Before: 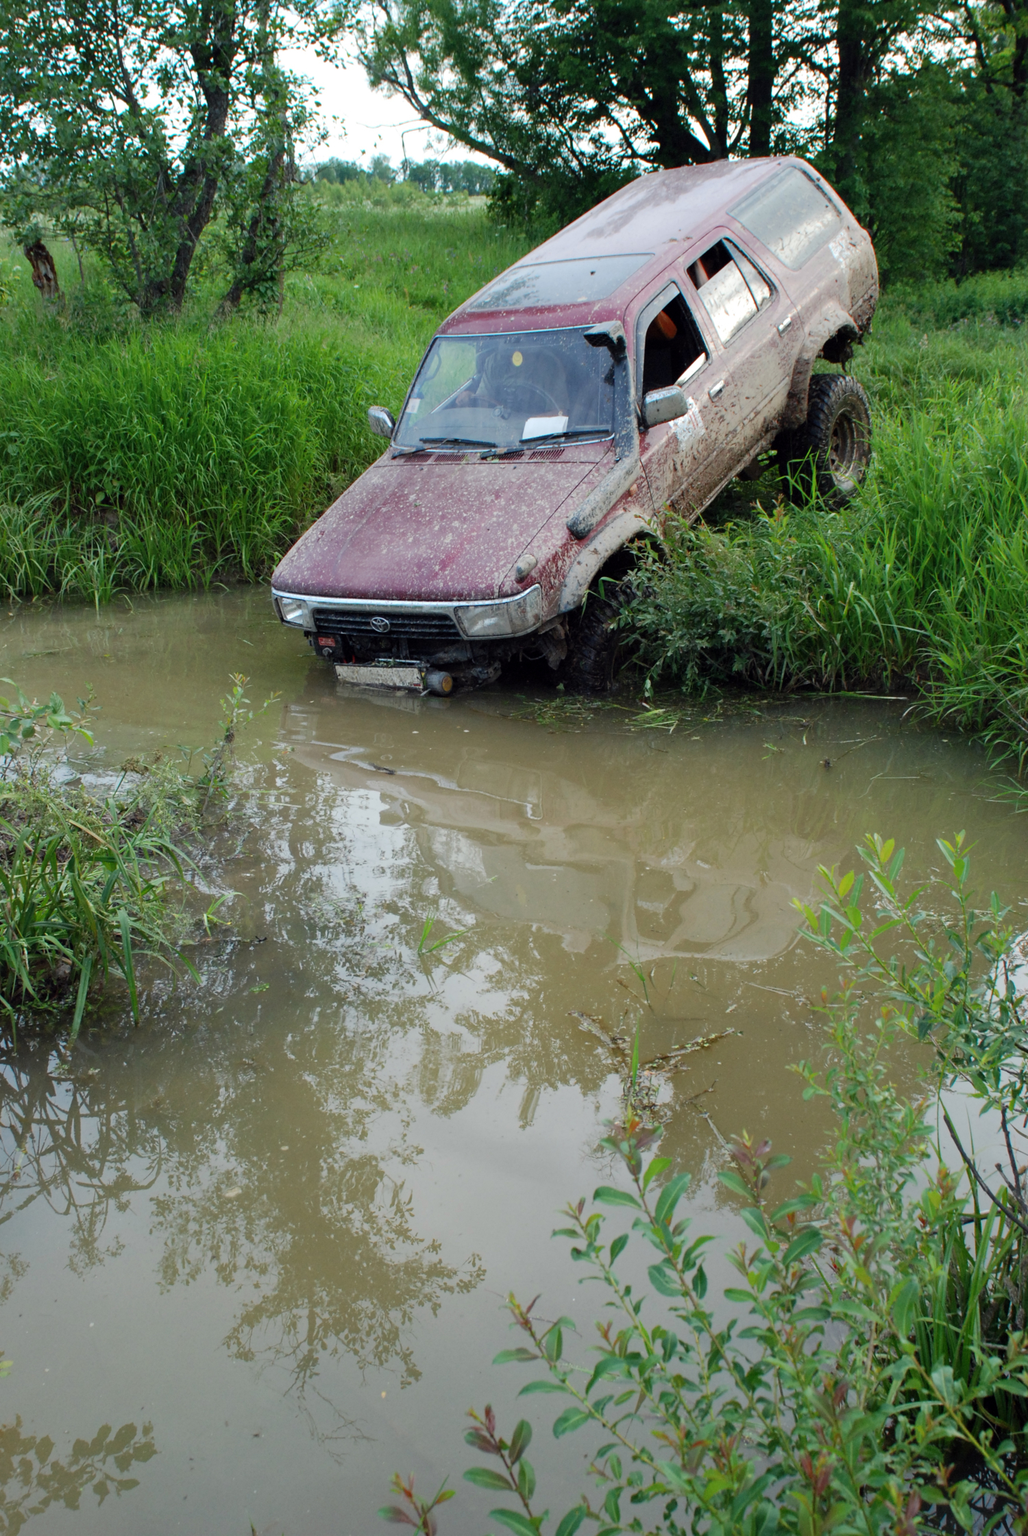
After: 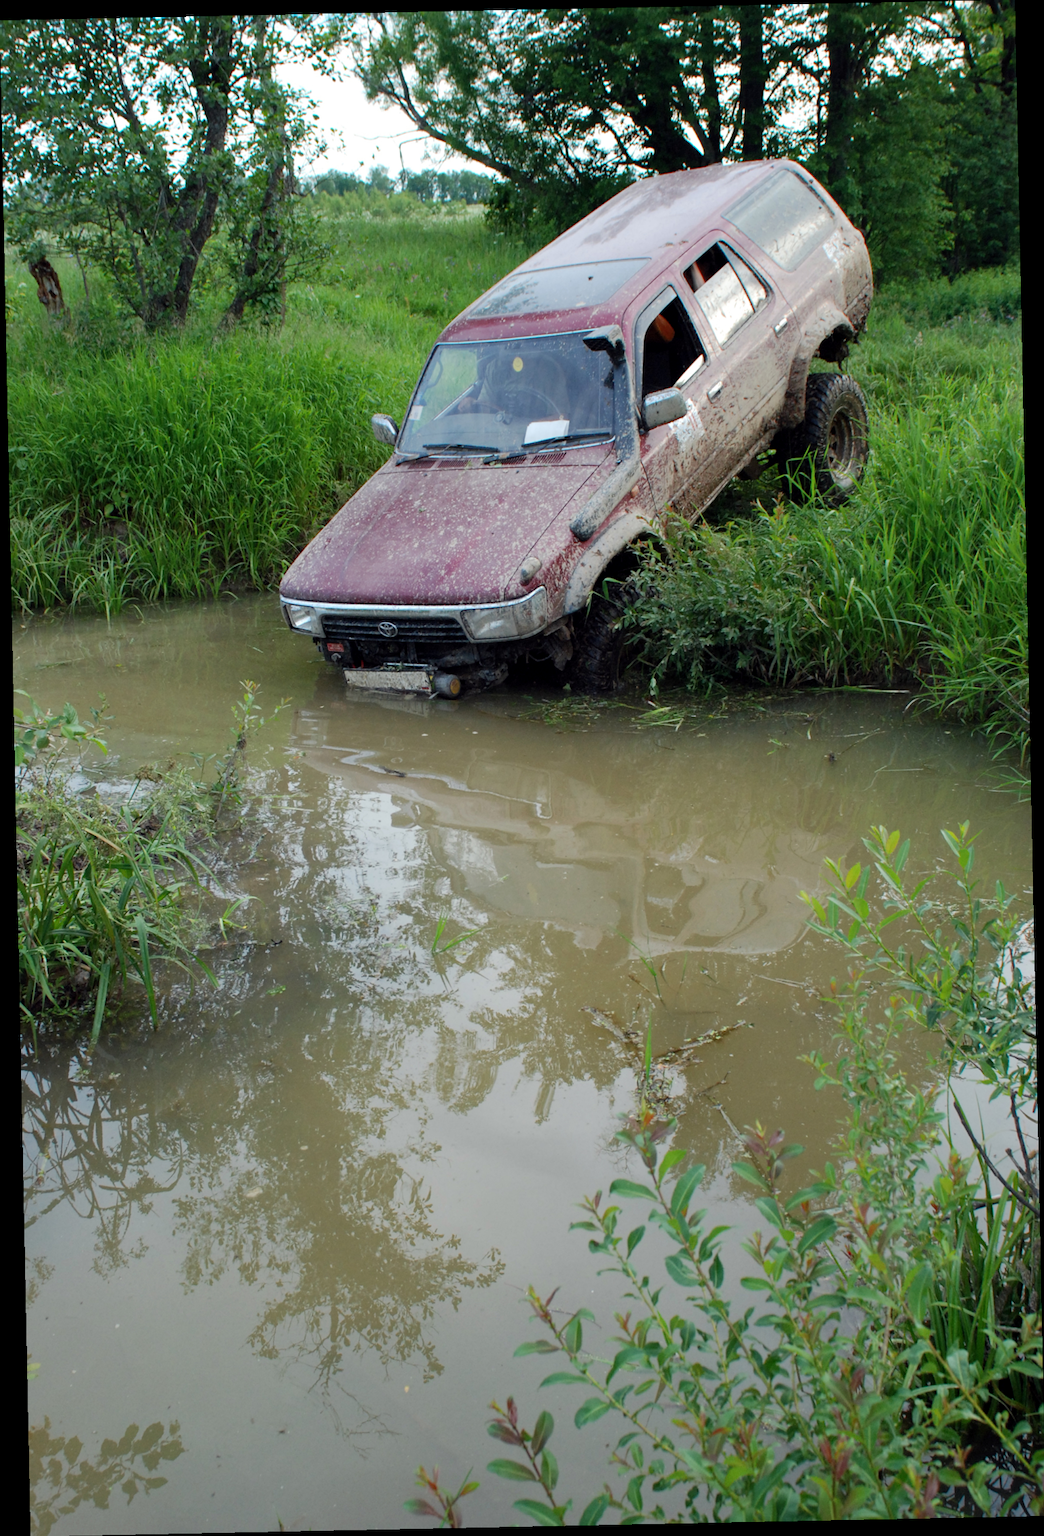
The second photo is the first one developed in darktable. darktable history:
rotate and perspective: rotation -1.17°, automatic cropping off
exposure: black level correction 0.001, compensate highlight preservation false
